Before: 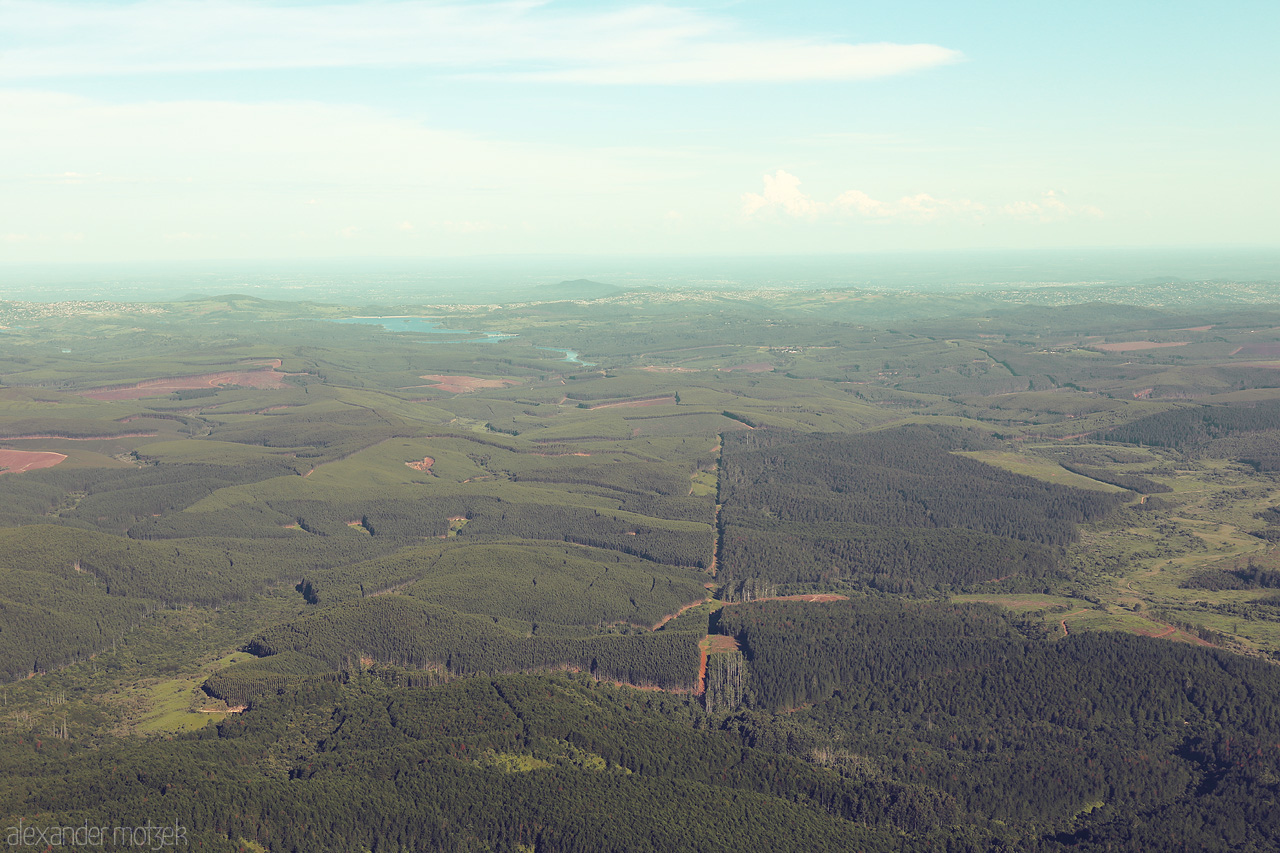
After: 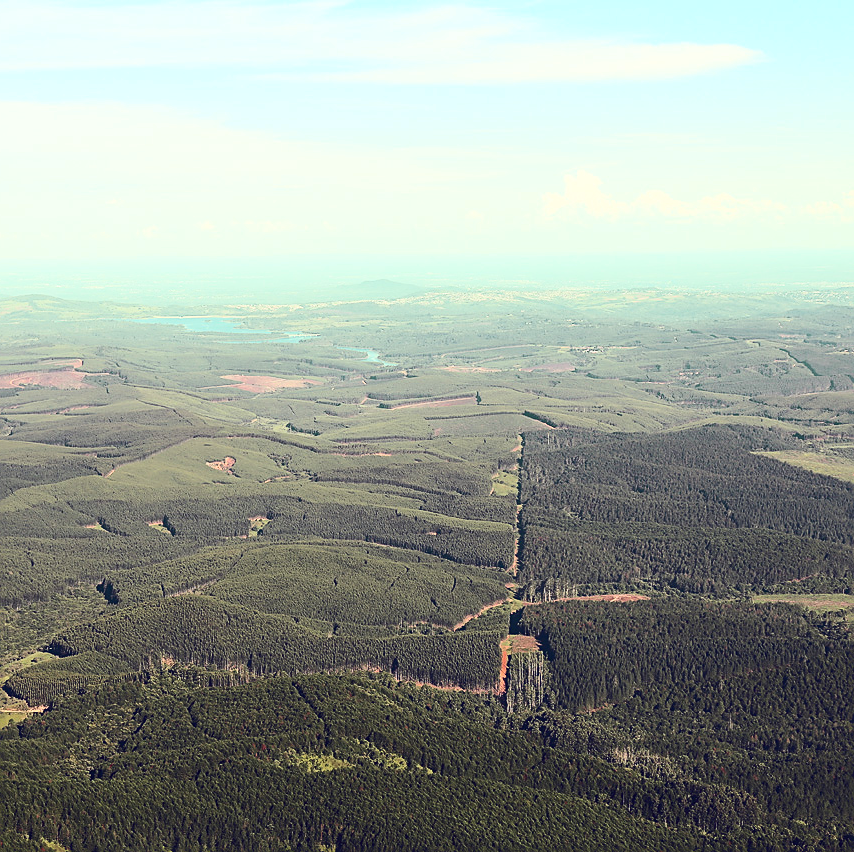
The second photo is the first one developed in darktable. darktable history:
contrast brightness saturation: contrast 0.409, brightness 0.102, saturation 0.207
crop and rotate: left 15.574%, right 17.693%
sharpen: on, module defaults
